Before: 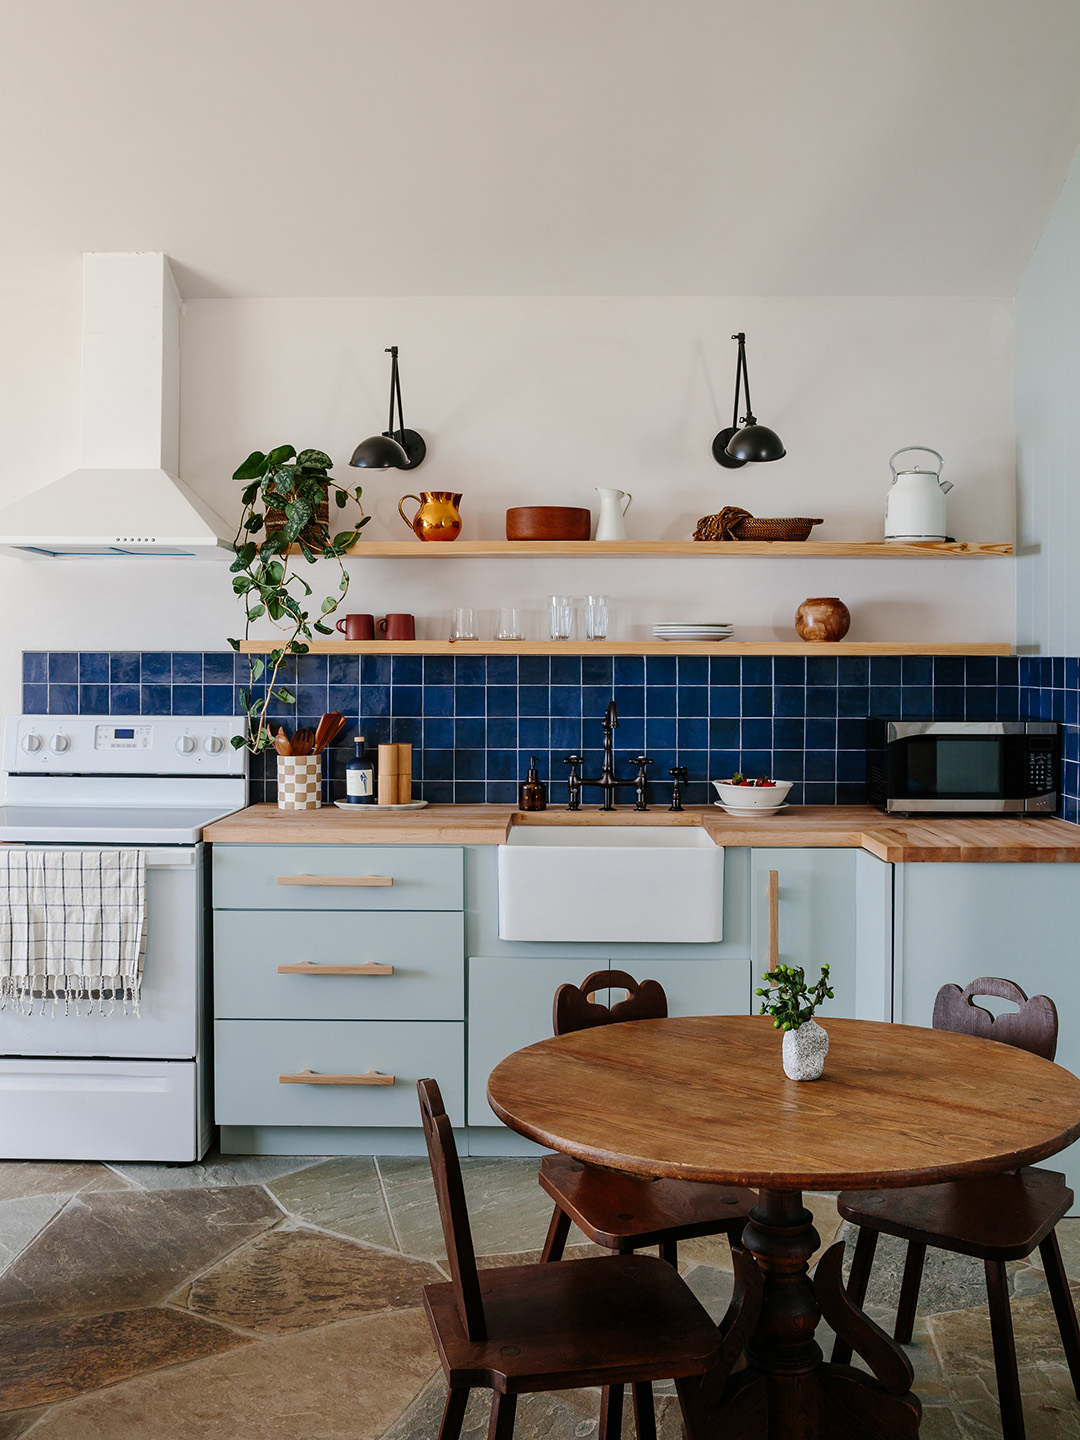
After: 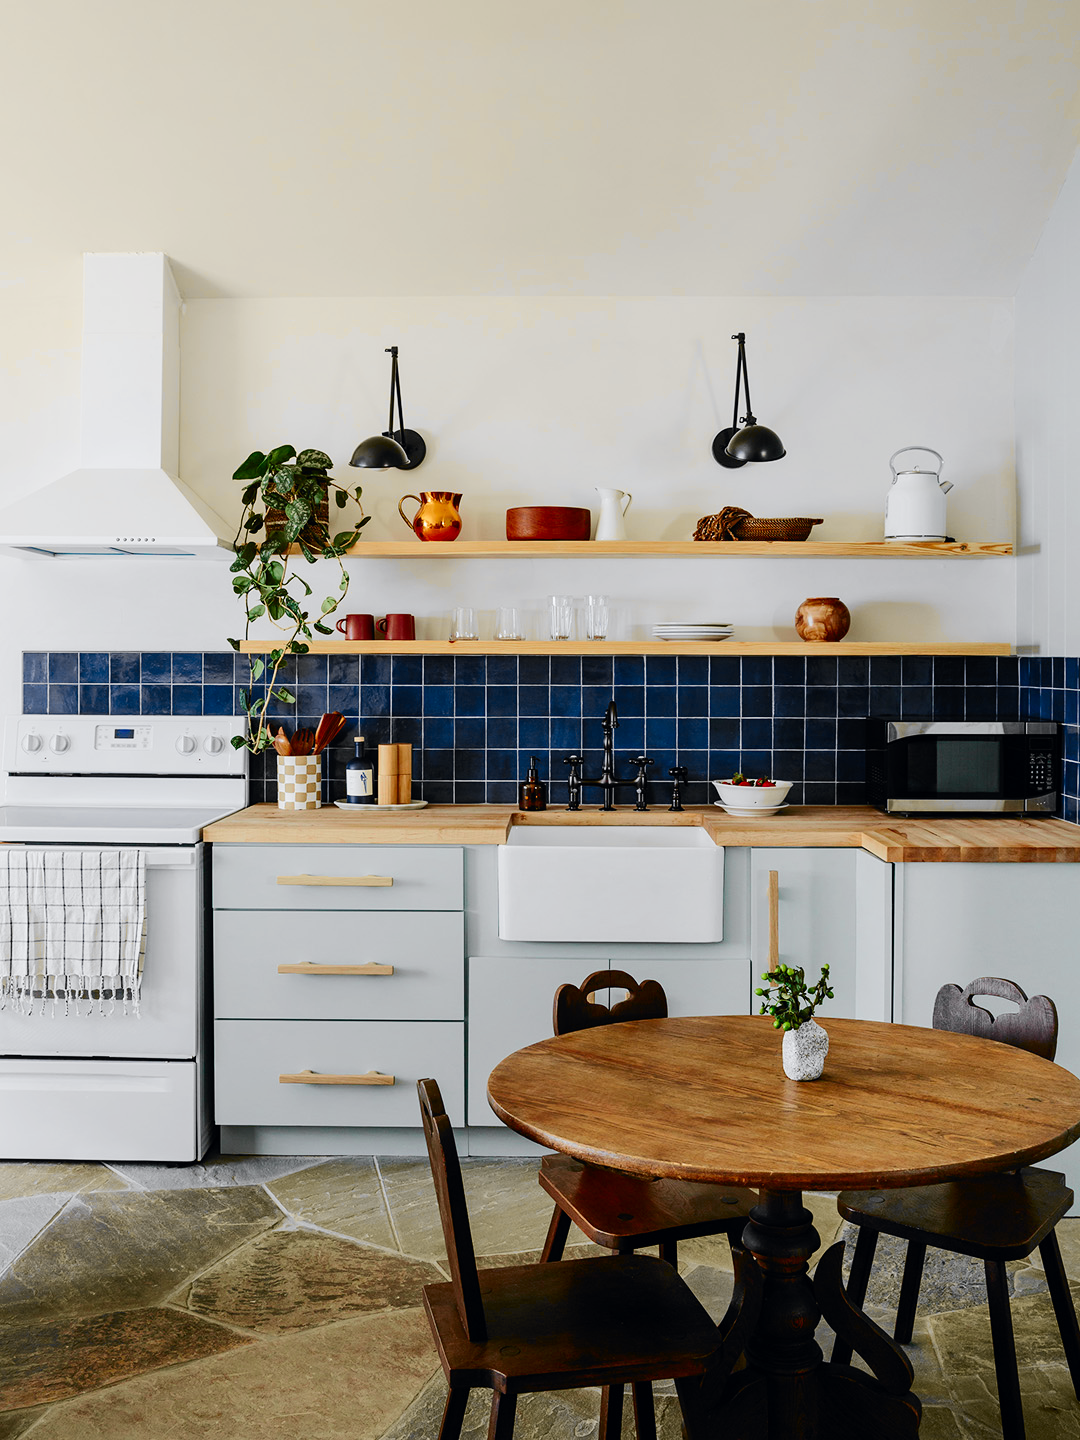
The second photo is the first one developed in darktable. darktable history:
tone curve: curves: ch0 [(0, 0) (0.071, 0.047) (0.266, 0.26) (0.483, 0.554) (0.753, 0.811) (1, 0.983)]; ch1 [(0, 0) (0.346, 0.307) (0.408, 0.387) (0.463, 0.465) (0.482, 0.493) (0.502, 0.5) (0.517, 0.502) (0.55, 0.548) (0.597, 0.61) (0.651, 0.698) (1, 1)]; ch2 [(0, 0) (0.346, 0.34) (0.434, 0.46) (0.485, 0.494) (0.5, 0.494) (0.517, 0.506) (0.526, 0.545) (0.583, 0.61) (0.625, 0.659) (1, 1)], color space Lab, independent channels, preserve colors none
color zones: curves: ch0 [(0, 0.5) (0.143, 0.5) (0.286, 0.5) (0.429, 0.5) (0.571, 0.5) (0.714, 0.476) (0.857, 0.5) (1, 0.5)]; ch2 [(0, 0.5) (0.143, 0.5) (0.286, 0.5) (0.429, 0.5) (0.571, 0.5) (0.714, 0.487) (0.857, 0.5) (1, 0.5)], mix 41.03%
